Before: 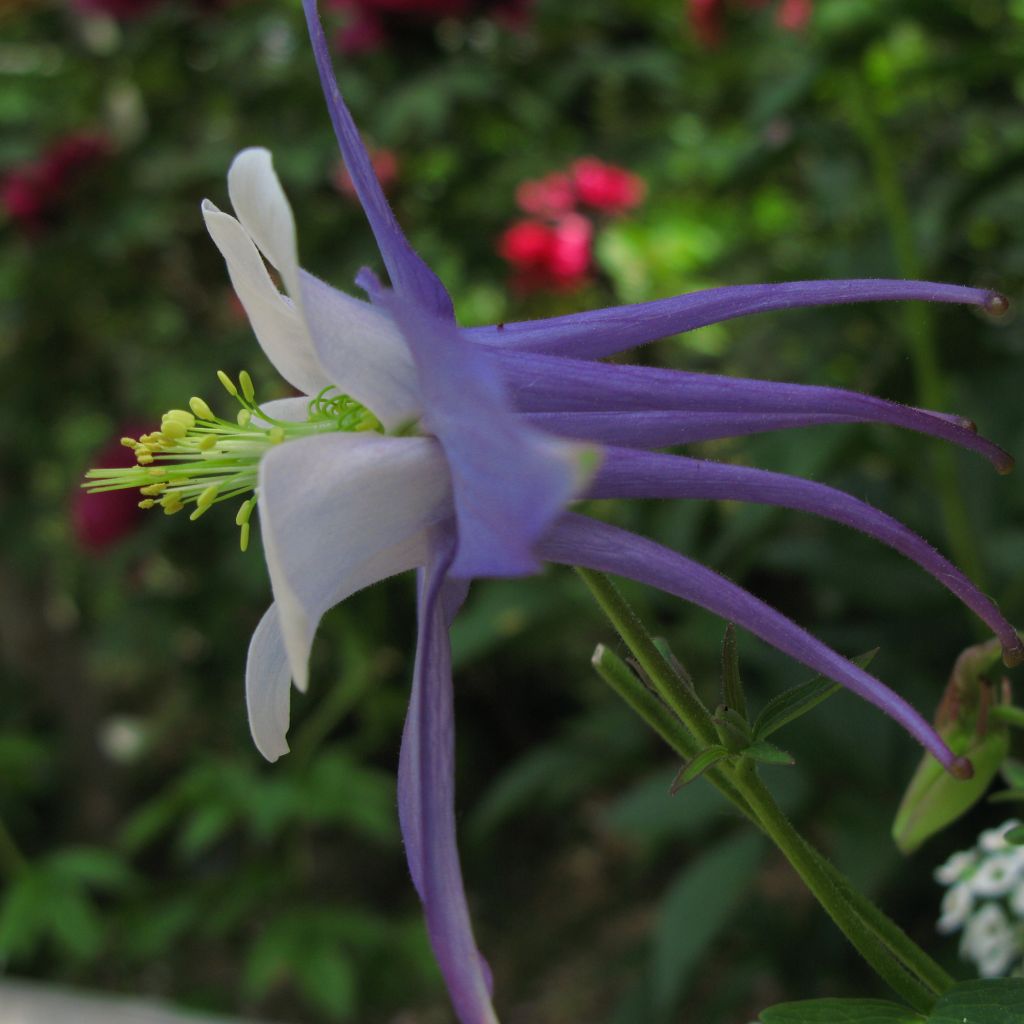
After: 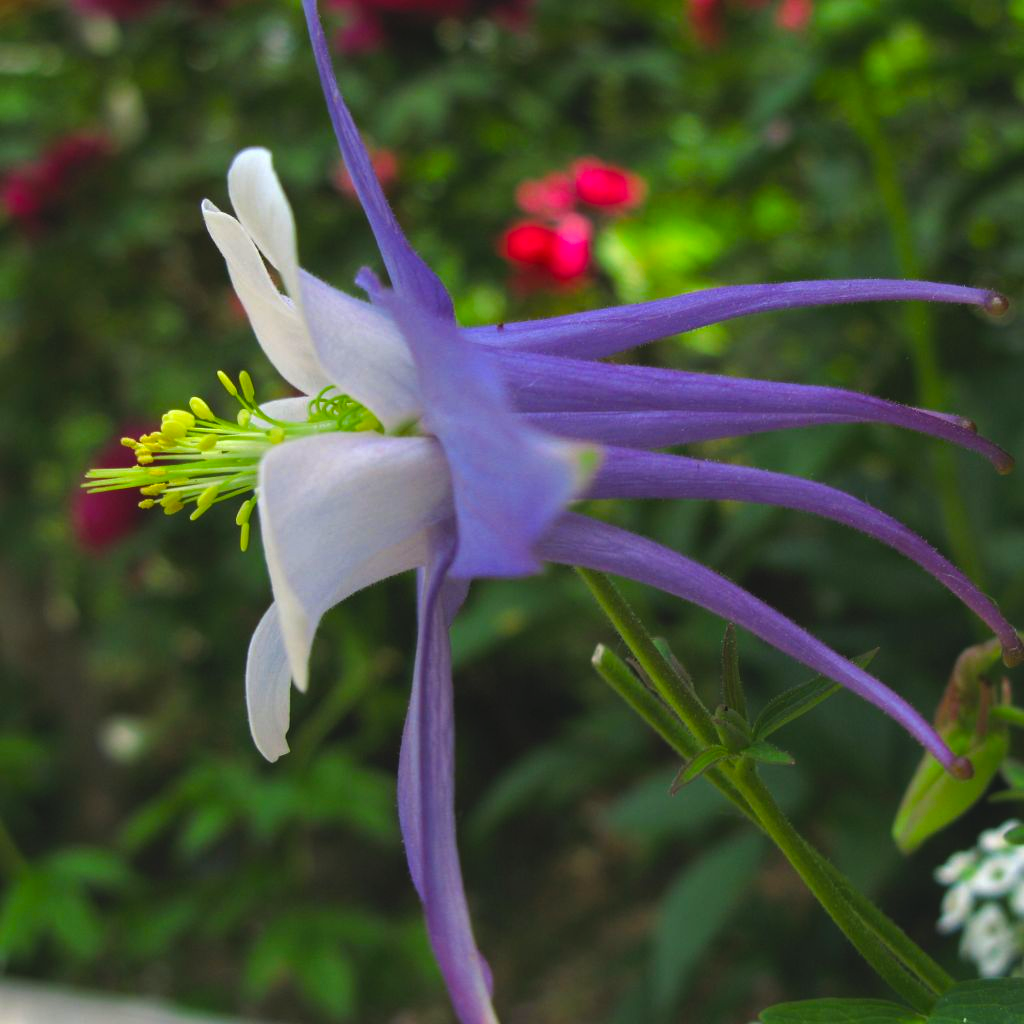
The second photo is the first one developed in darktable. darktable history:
color balance rgb: global offset › luminance 0.48%, global offset › hue 59.66°, perceptual saturation grading › global saturation 19.535%, perceptual brilliance grading › global brilliance 18.515%, global vibrance 20%
